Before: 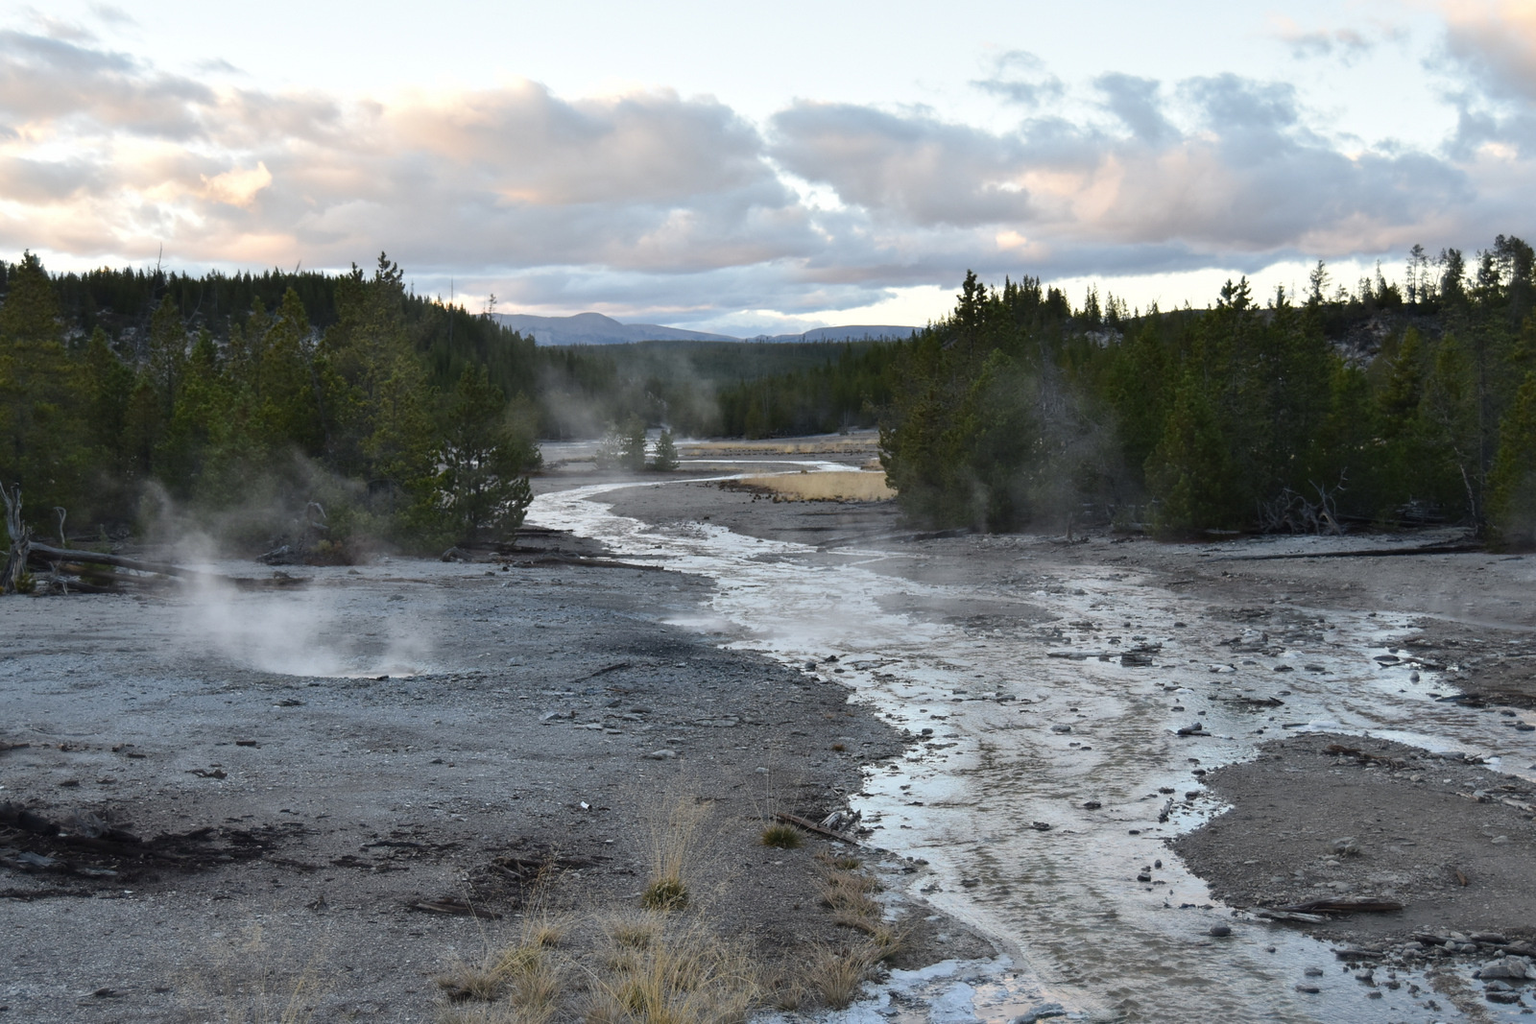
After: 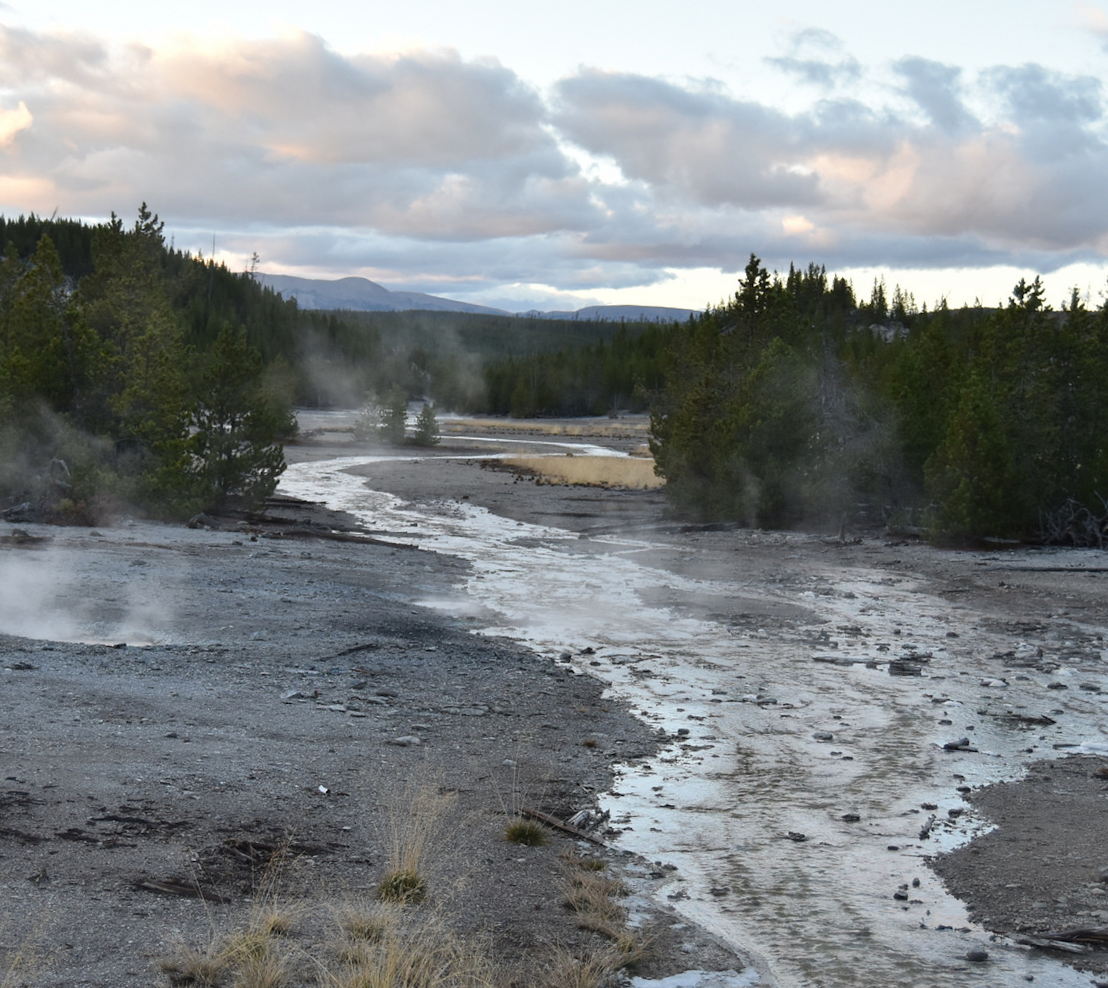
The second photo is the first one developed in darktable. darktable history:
crop and rotate: angle -3.07°, left 14.285%, top 0.017%, right 10.936%, bottom 0.017%
